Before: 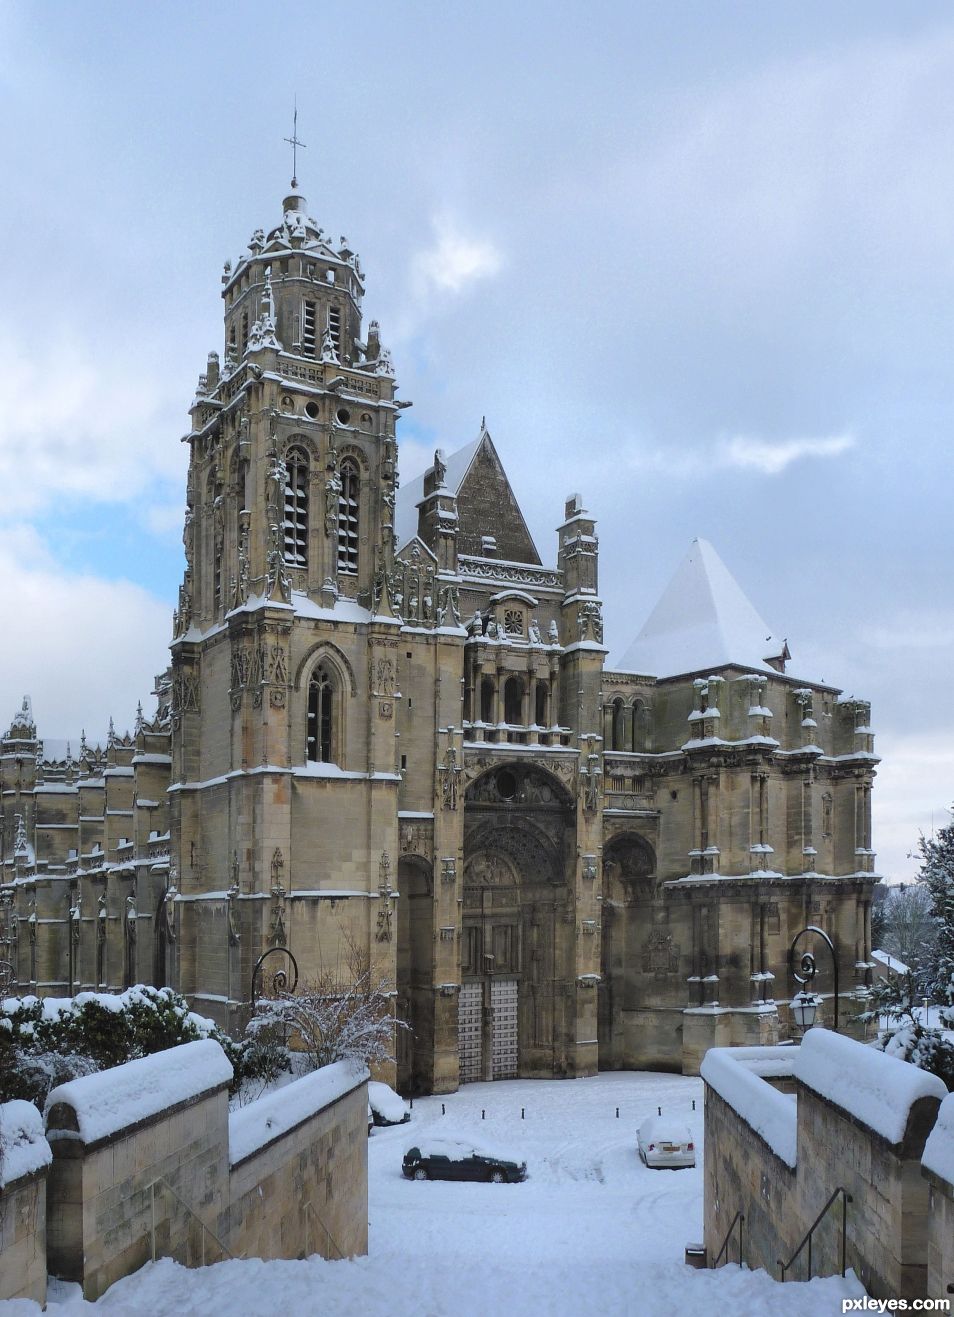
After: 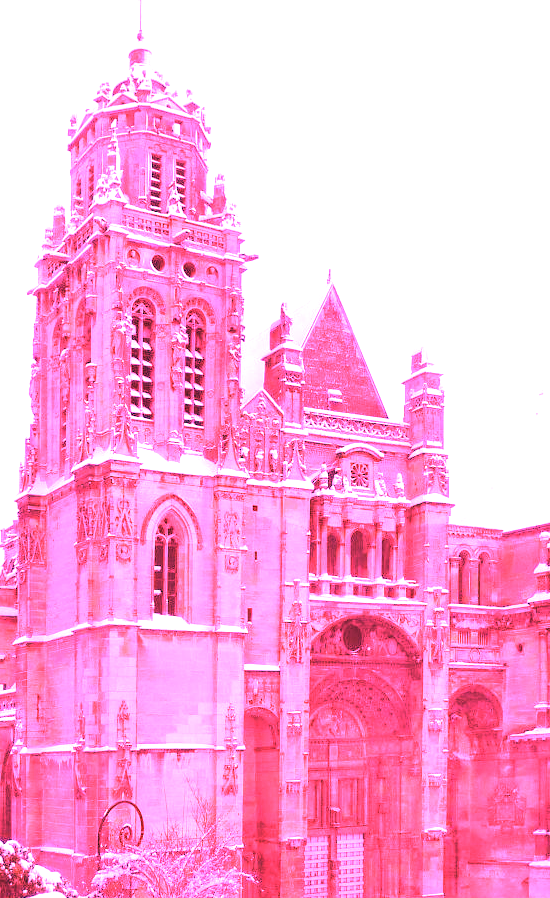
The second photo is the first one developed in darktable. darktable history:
crop: left 16.202%, top 11.208%, right 26.045%, bottom 20.557%
white balance: red 4.26, blue 1.802
local contrast: mode bilateral grid, contrast 20, coarseness 50, detail 102%, midtone range 0.2
exposure: black level correction 0, exposure 1.1 EV, compensate exposure bias true, compensate highlight preservation false
